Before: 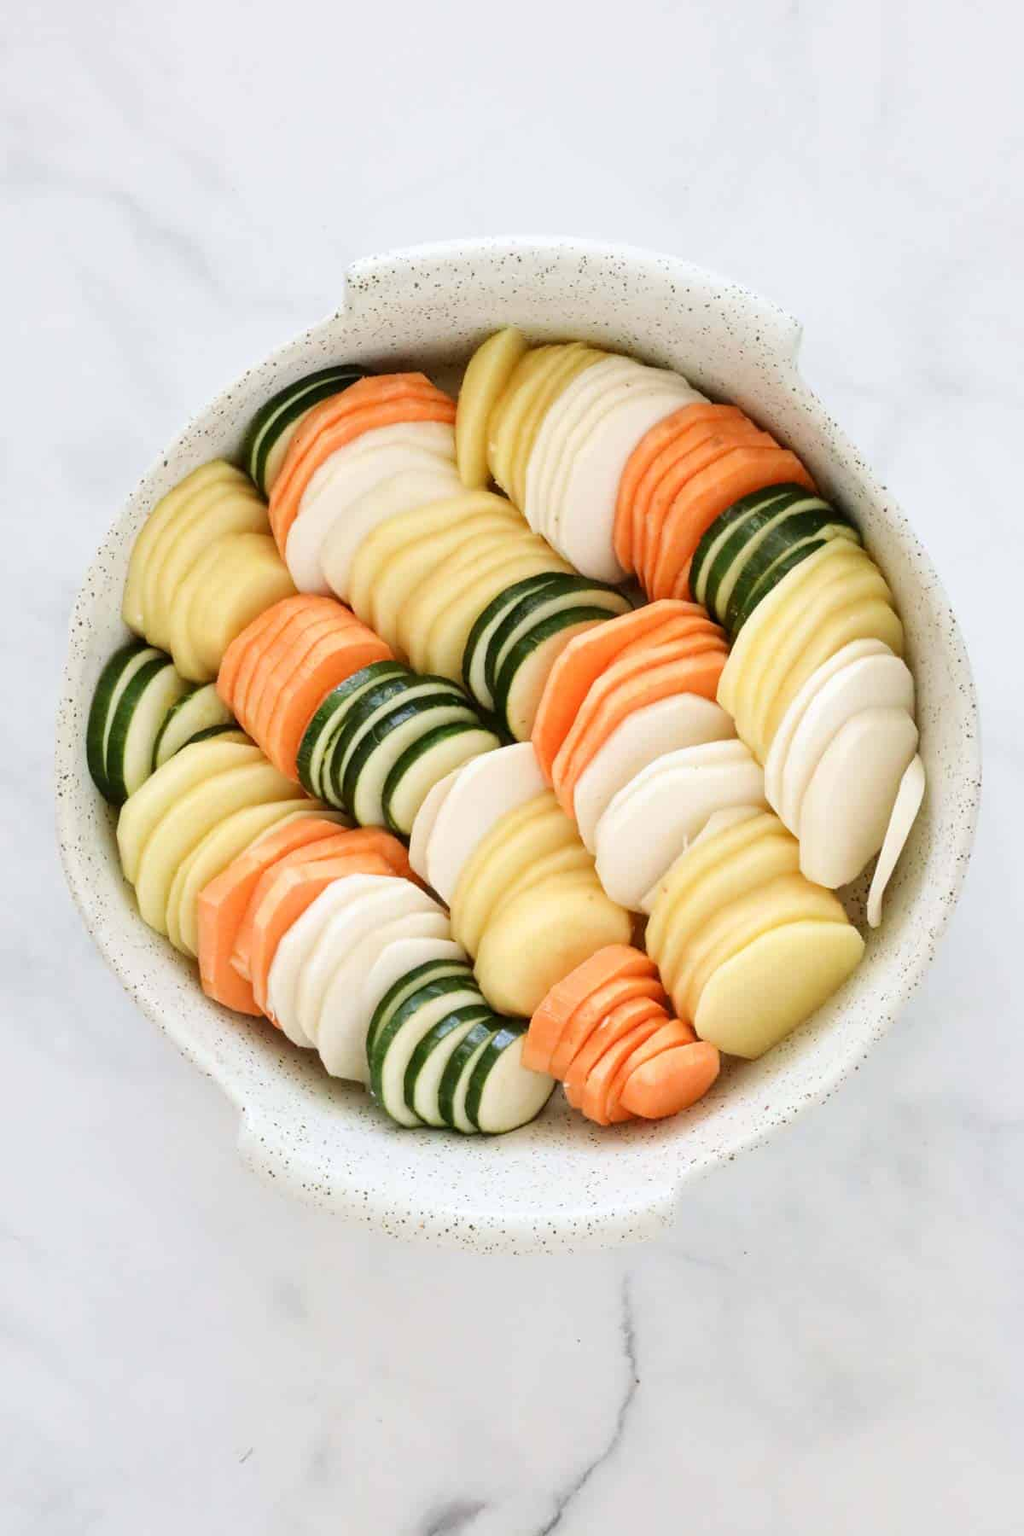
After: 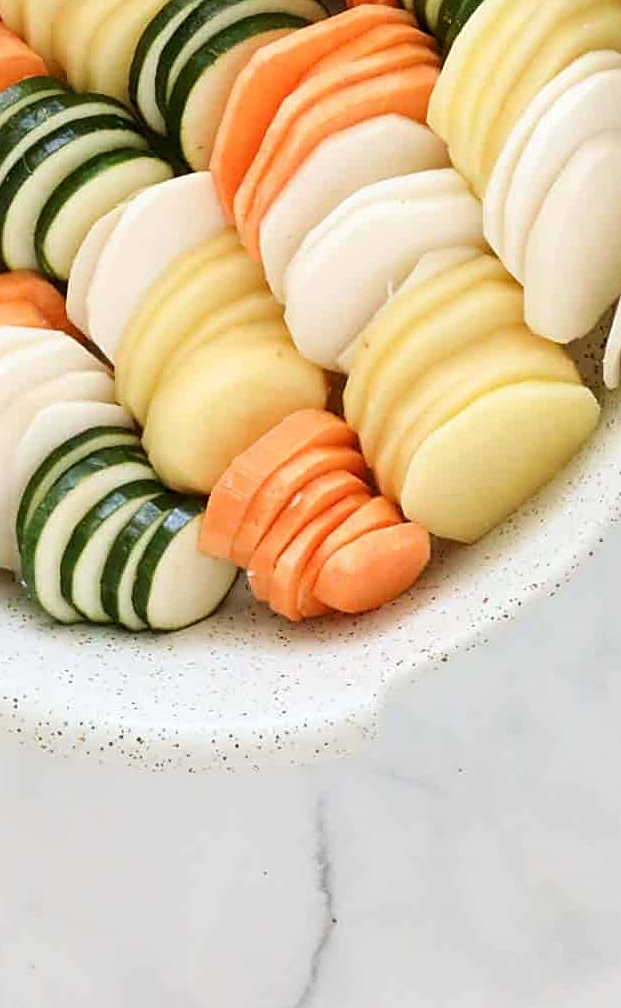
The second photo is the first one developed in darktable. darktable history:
crop: left 34.479%, top 38.822%, right 13.718%, bottom 5.172%
sharpen: on, module defaults
